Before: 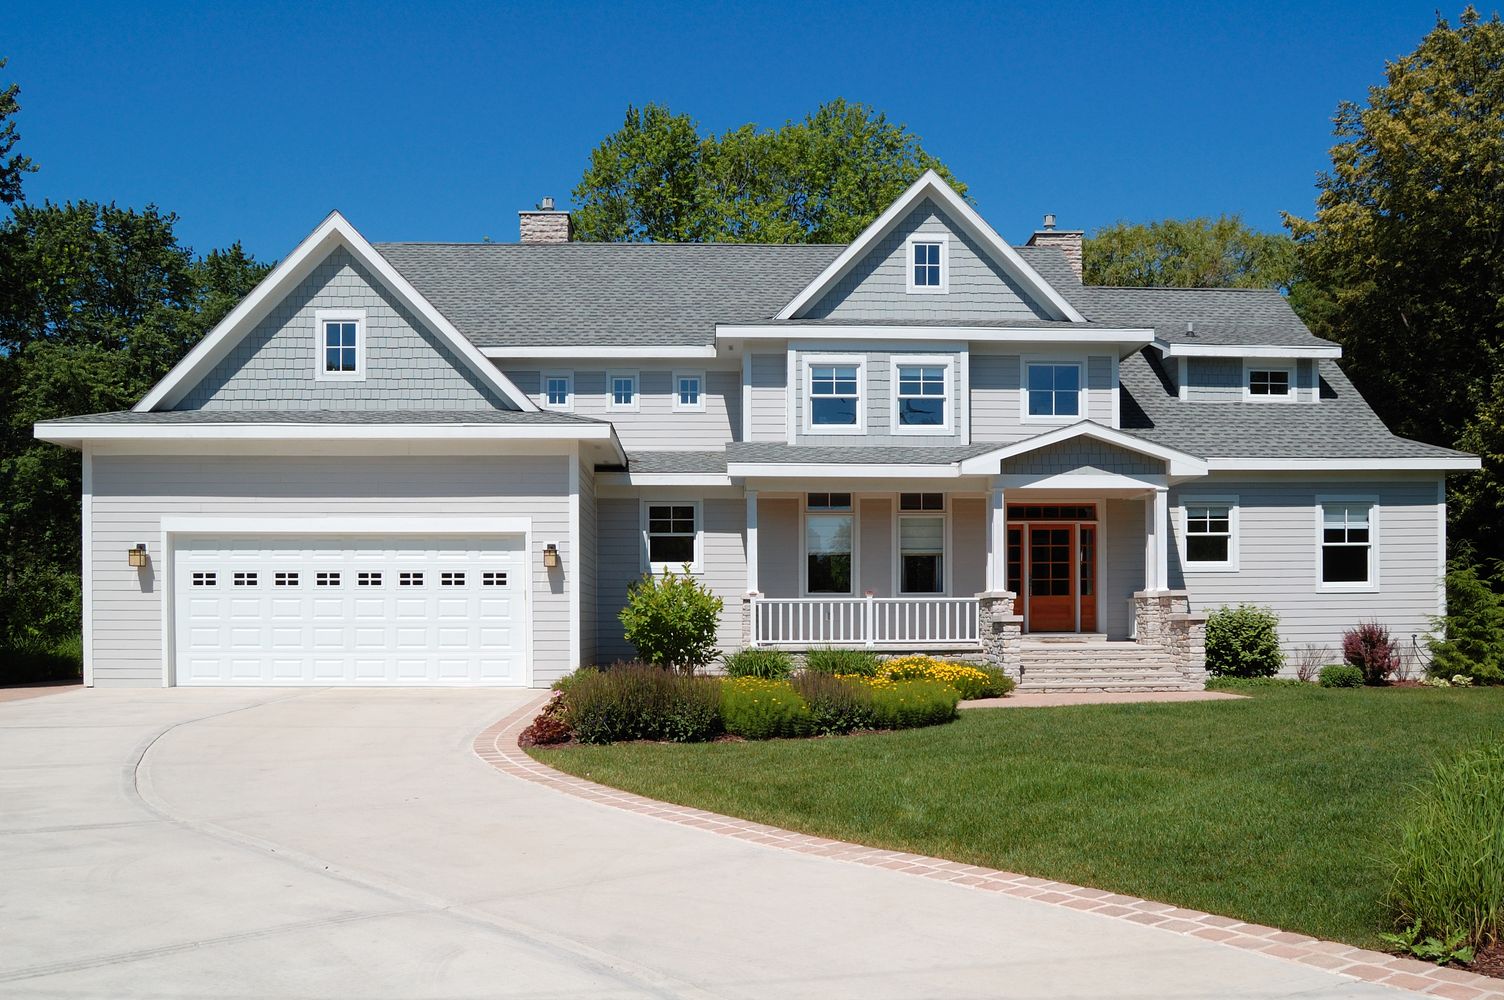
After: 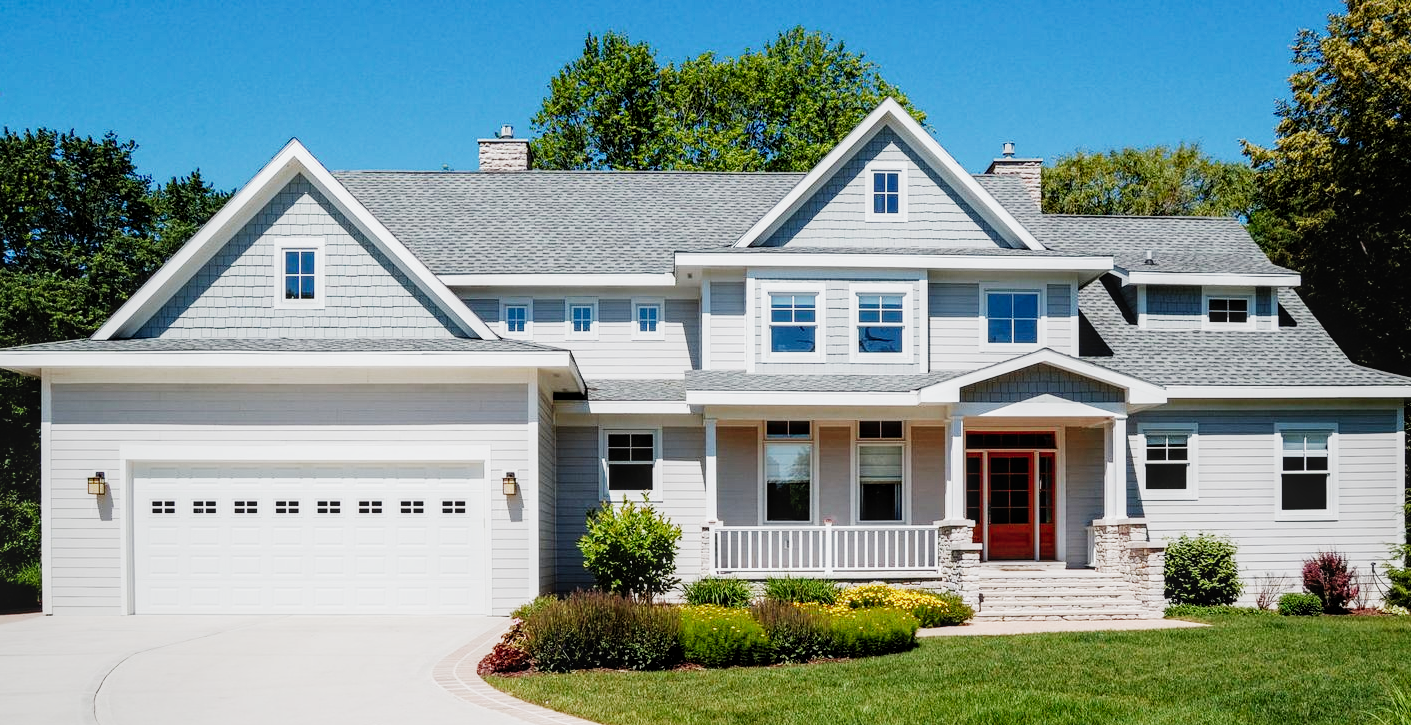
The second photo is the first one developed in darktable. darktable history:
exposure: exposure 0.6 EV, compensate highlight preservation false
sigmoid: contrast 1.8, skew -0.2, preserve hue 0%, red attenuation 0.1, red rotation 0.035, green attenuation 0.1, green rotation -0.017, blue attenuation 0.15, blue rotation -0.052, base primaries Rec2020
crop: left 2.737%, top 7.287%, right 3.421%, bottom 20.179%
local contrast: on, module defaults
